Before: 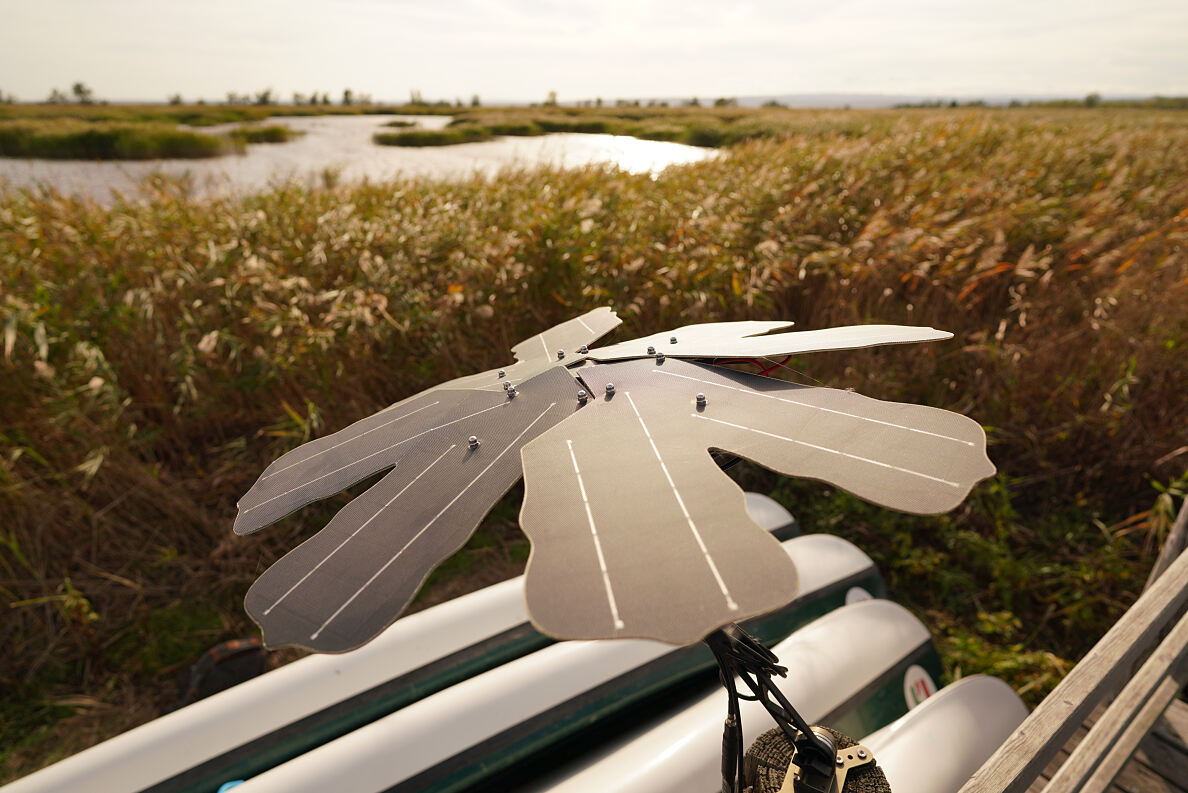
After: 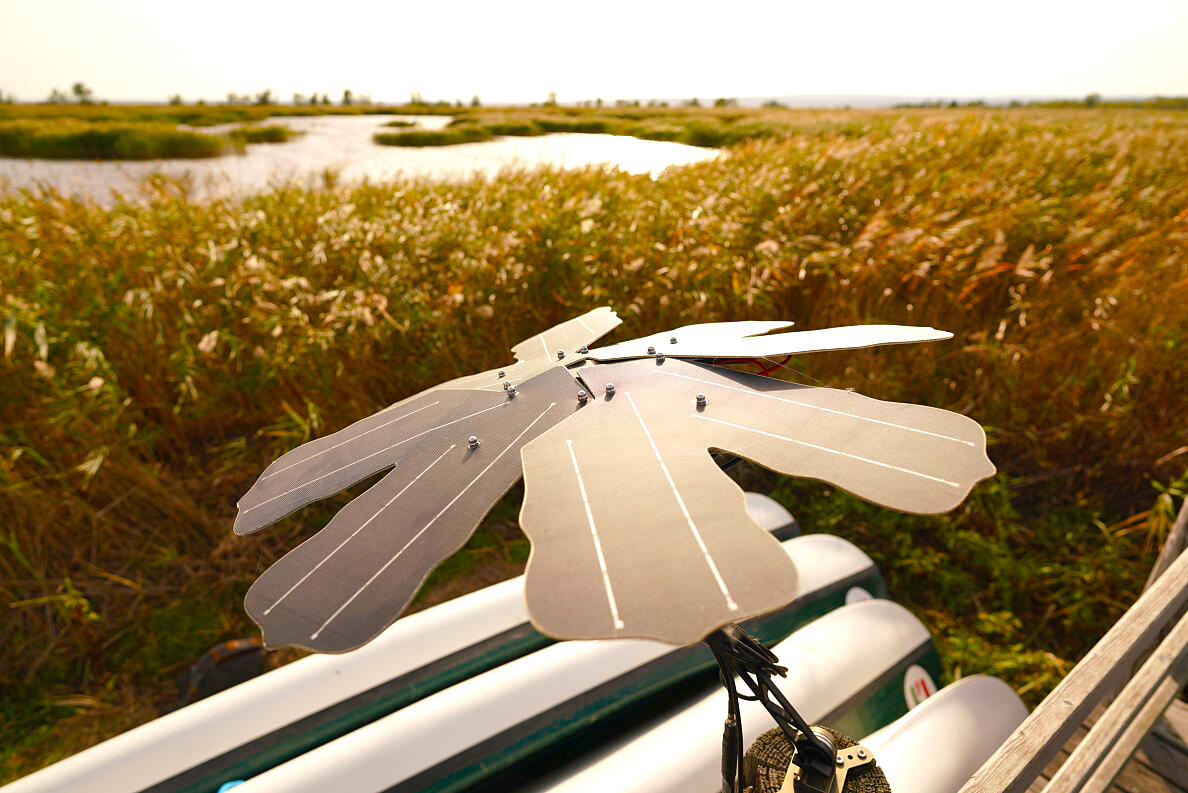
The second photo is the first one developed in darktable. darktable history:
tone equalizer: on, module defaults
exposure: black level correction 0, exposure 0.5 EV, compensate exposure bias true, compensate highlight preservation false
color balance rgb: perceptual saturation grading › global saturation 35%, perceptual saturation grading › highlights -30%, perceptual saturation grading › shadows 35%, perceptual brilliance grading › global brilliance 3%, perceptual brilliance grading › highlights -3%, perceptual brilliance grading › shadows 3%
